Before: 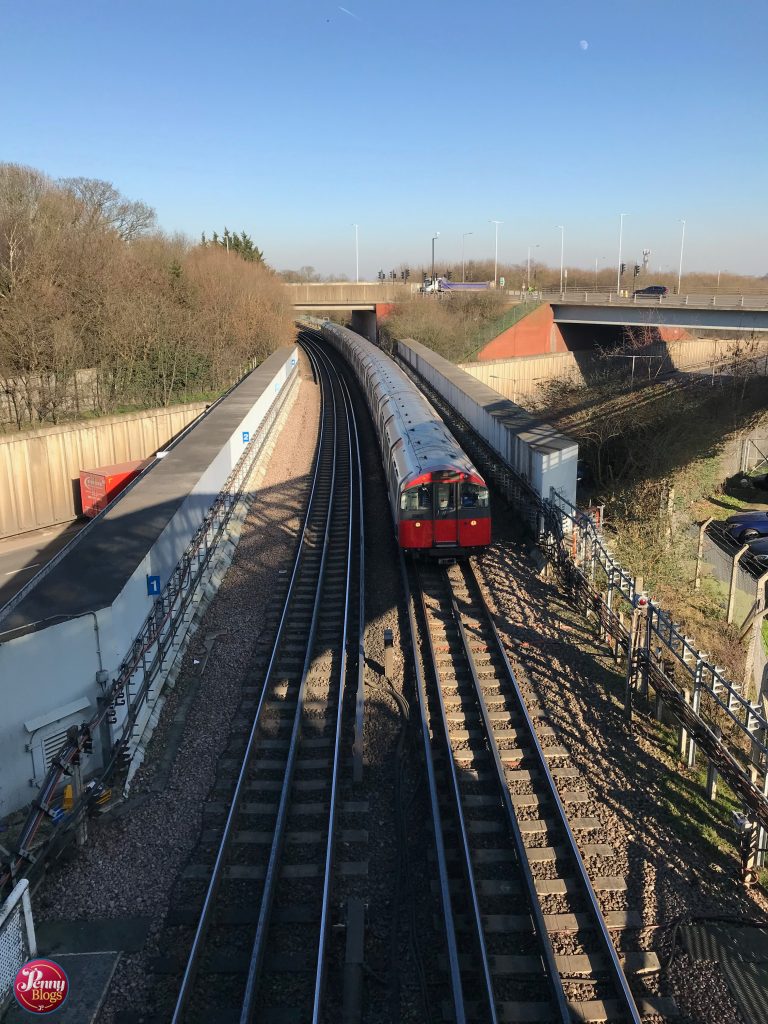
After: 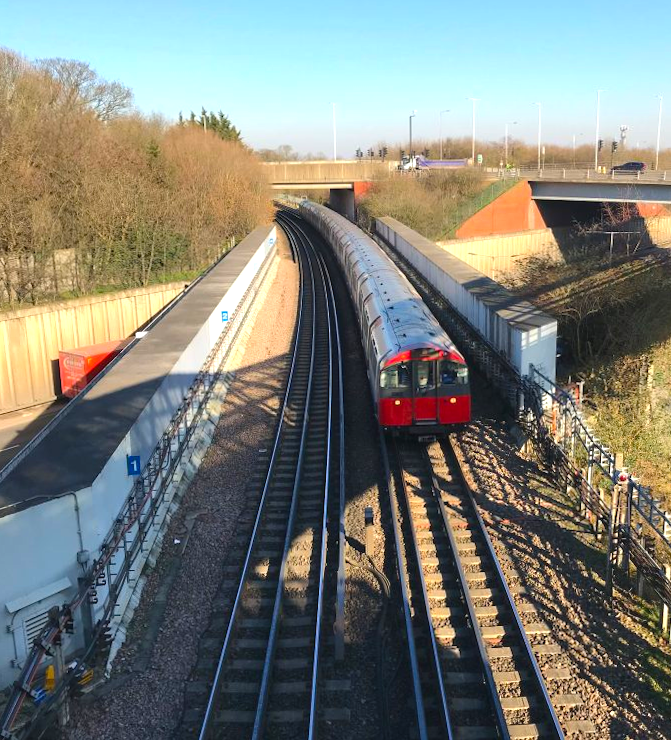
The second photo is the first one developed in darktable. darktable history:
exposure: black level correction -0.002, exposure 0.54 EV, compensate highlight preservation false
rotate and perspective: rotation -0.45°, automatic cropping original format, crop left 0.008, crop right 0.992, crop top 0.012, crop bottom 0.988
crop and rotate: left 2.425%, top 11.305%, right 9.6%, bottom 15.08%
color balance rgb: perceptual saturation grading › global saturation 20%, global vibrance 20%
